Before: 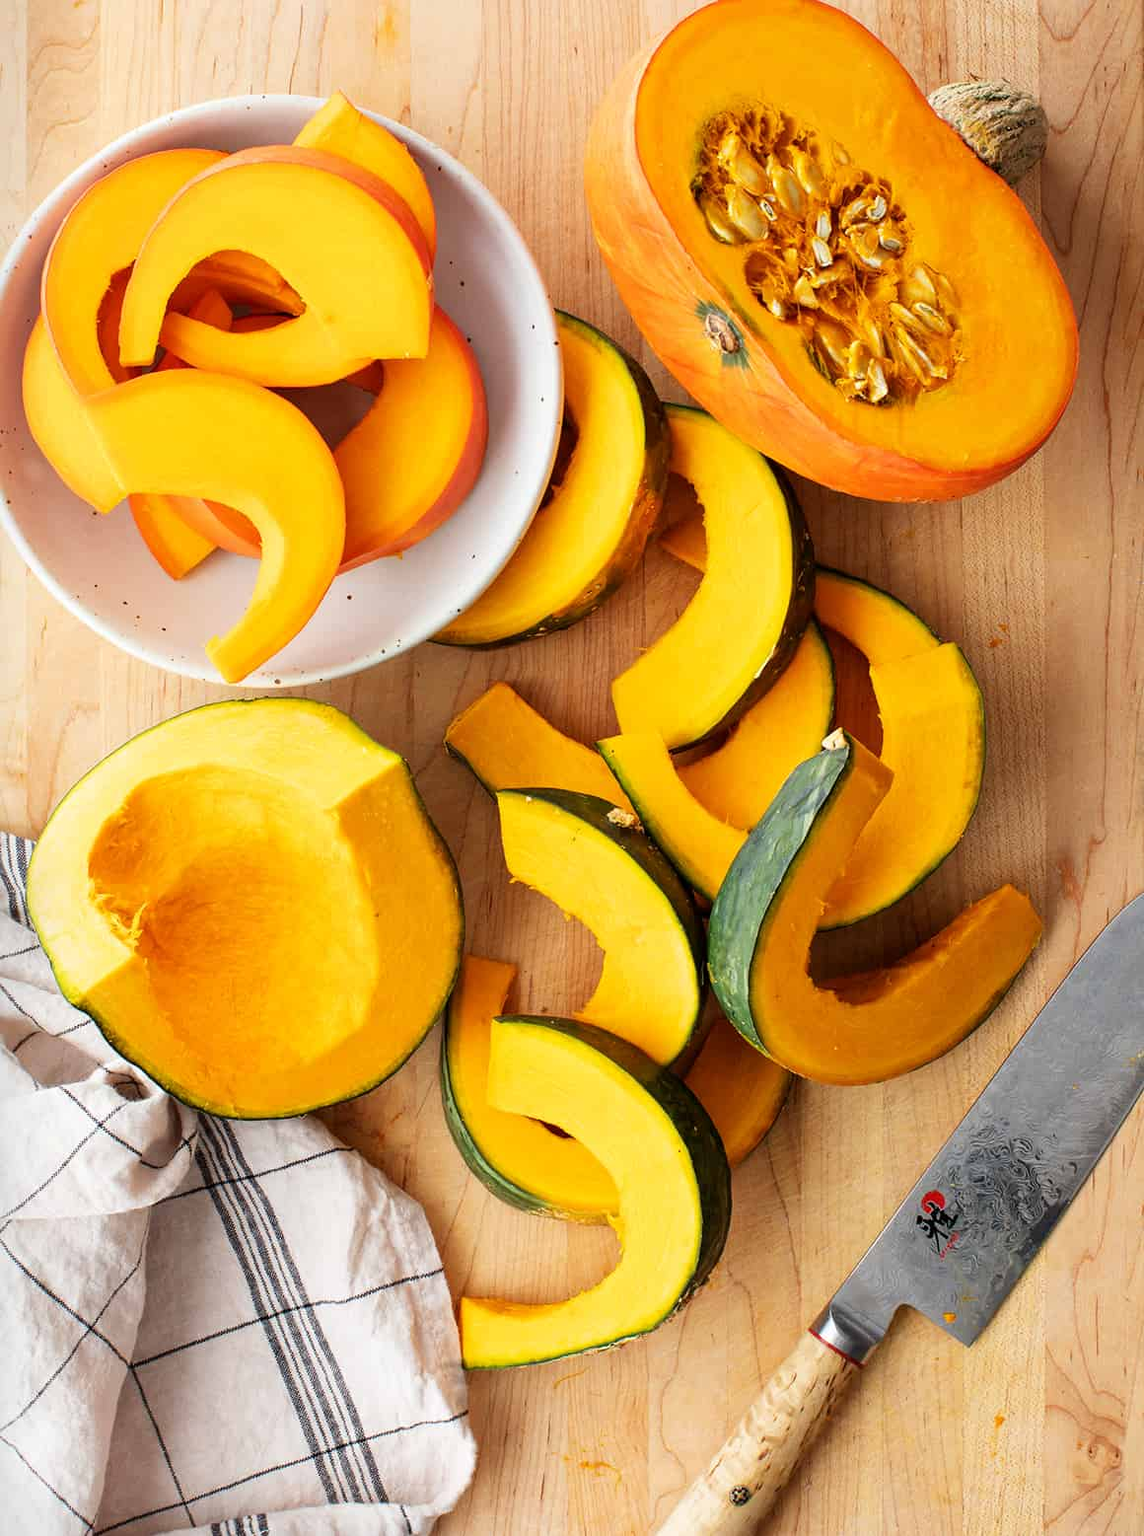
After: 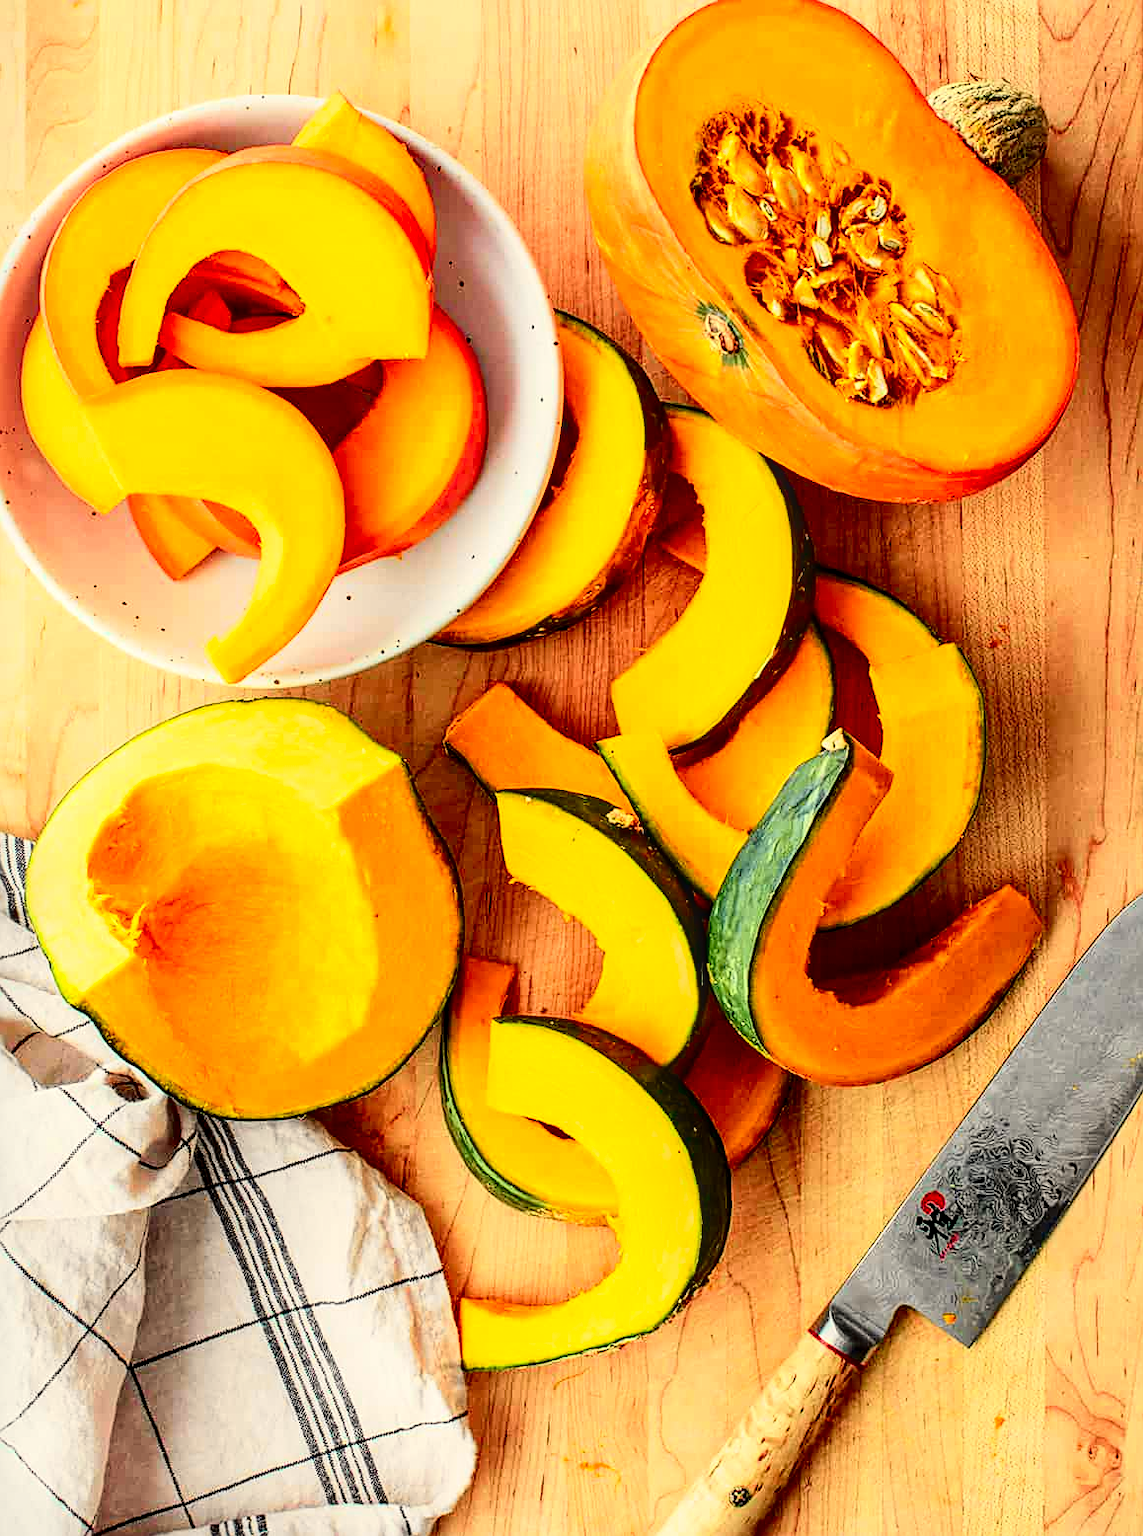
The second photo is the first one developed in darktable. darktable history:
crop and rotate: left 0.126%
contrast brightness saturation: contrast 0.13, brightness -0.05, saturation 0.16
white balance: red 1.029, blue 0.92
color correction: saturation 1.1
sharpen: on, module defaults
local contrast: detail 144%
tone curve: curves: ch0 [(0, 0.037) (0.045, 0.055) (0.155, 0.138) (0.29, 0.325) (0.428, 0.513) (0.604, 0.71) (0.824, 0.882) (1, 0.965)]; ch1 [(0, 0) (0.339, 0.334) (0.445, 0.419) (0.476, 0.454) (0.498, 0.498) (0.53, 0.515) (0.557, 0.556) (0.609, 0.649) (0.716, 0.746) (1, 1)]; ch2 [(0, 0) (0.327, 0.318) (0.417, 0.426) (0.46, 0.453) (0.502, 0.5) (0.526, 0.52) (0.554, 0.541) (0.626, 0.65) (0.749, 0.746) (1, 1)], color space Lab, independent channels, preserve colors none
